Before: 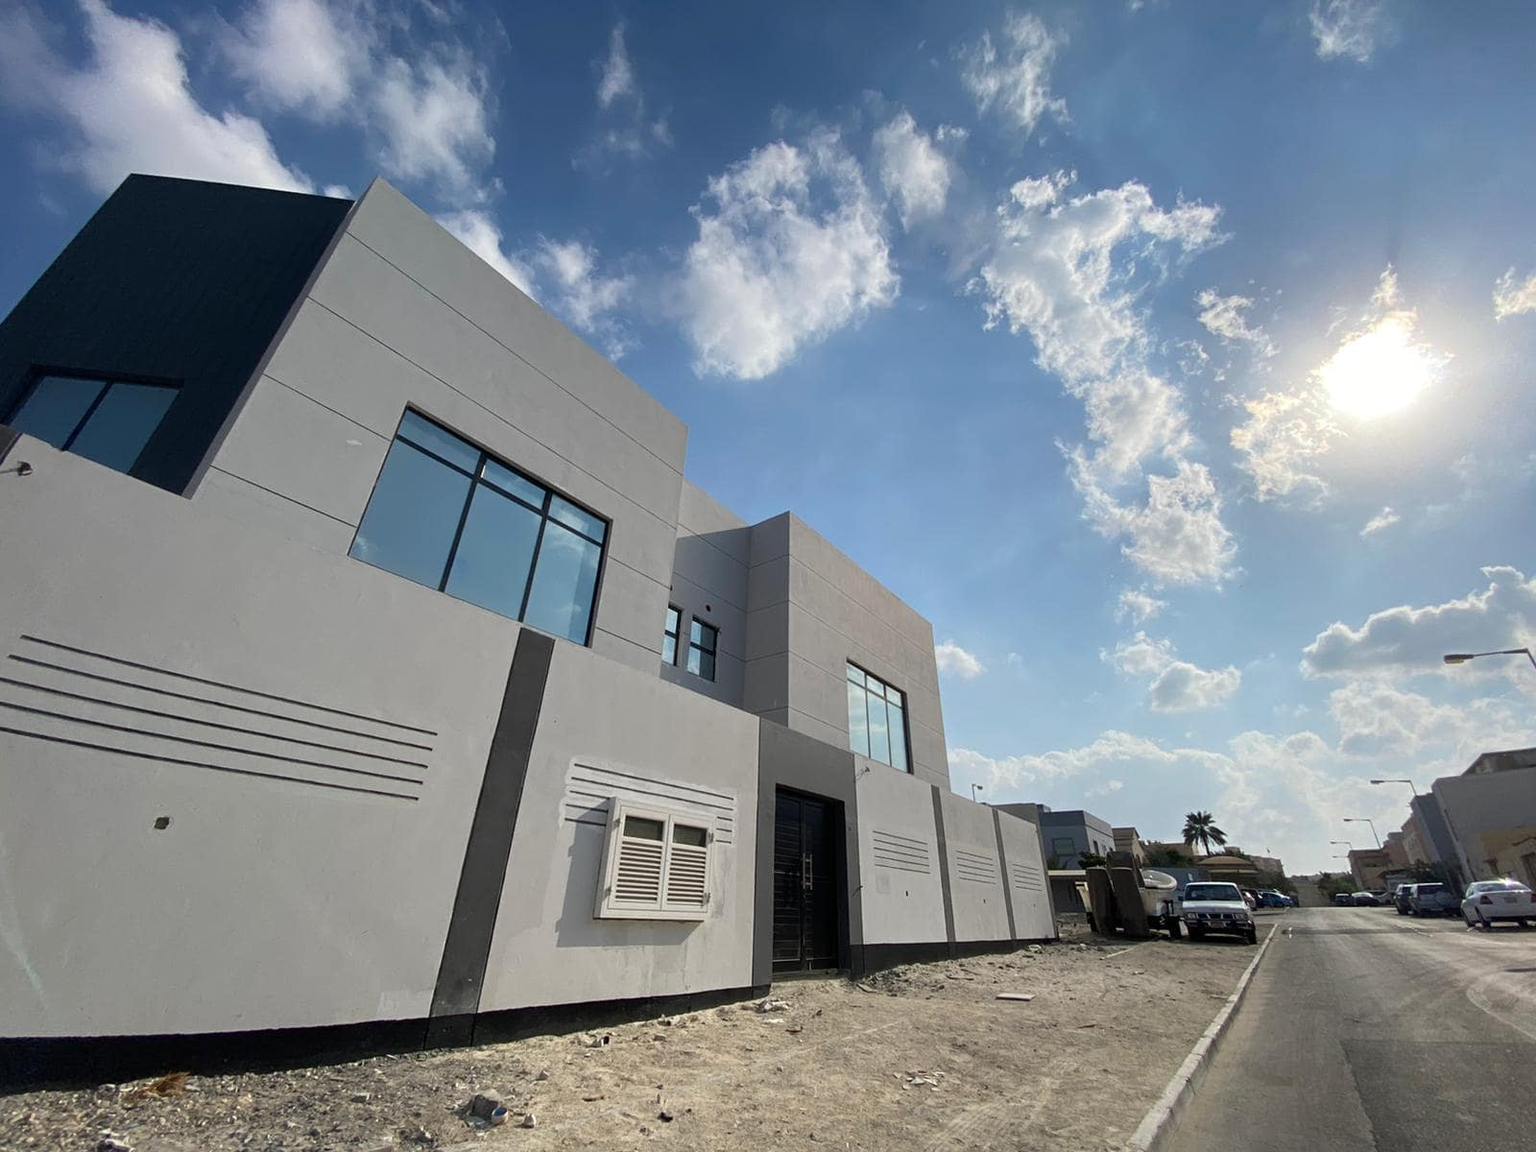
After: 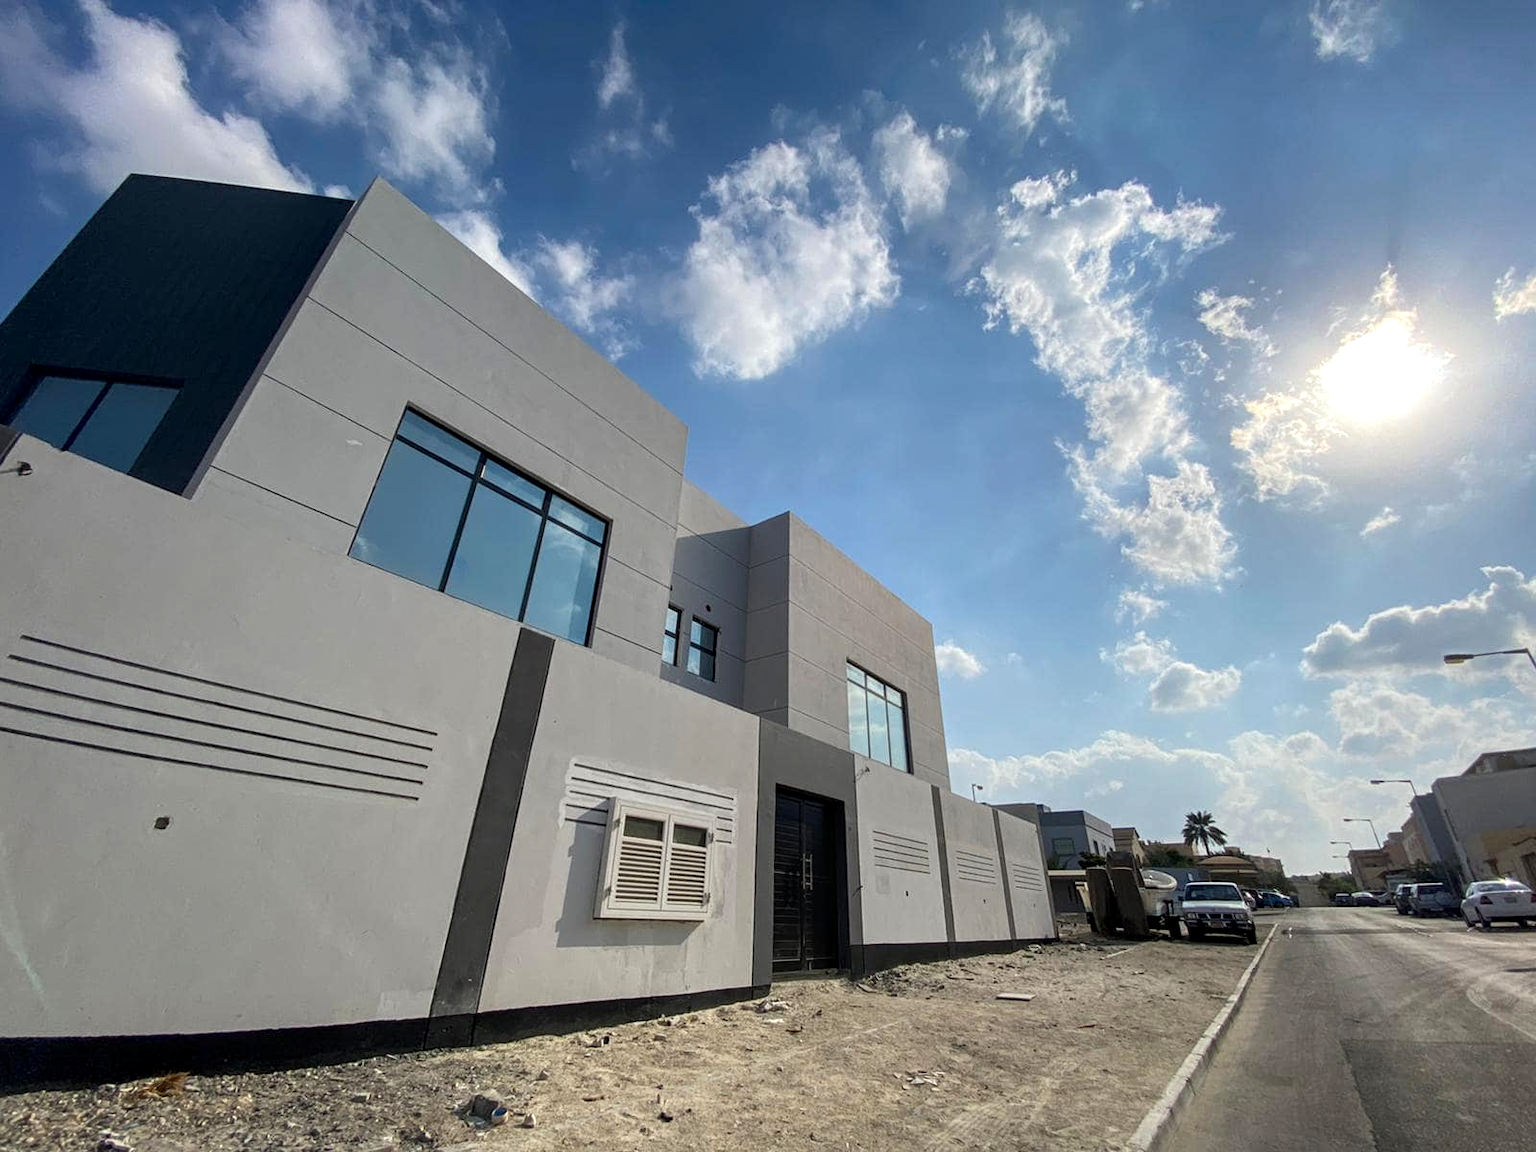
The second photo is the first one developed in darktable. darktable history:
color correction: highlights b* -0.016, saturation 1.12
local contrast: on, module defaults
